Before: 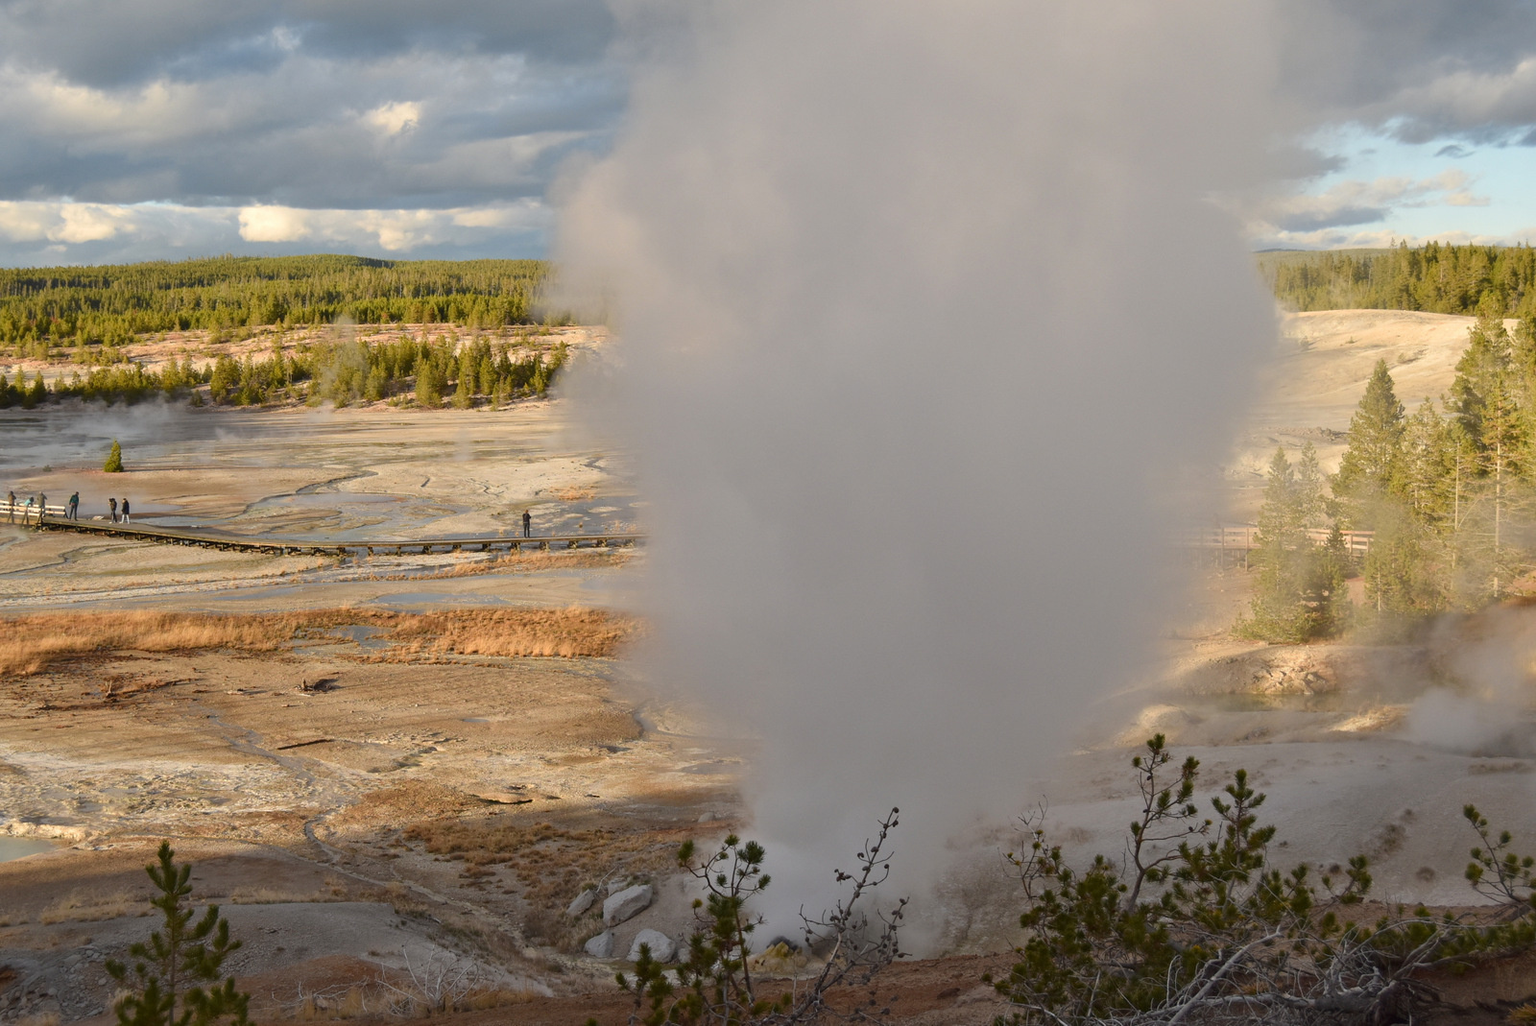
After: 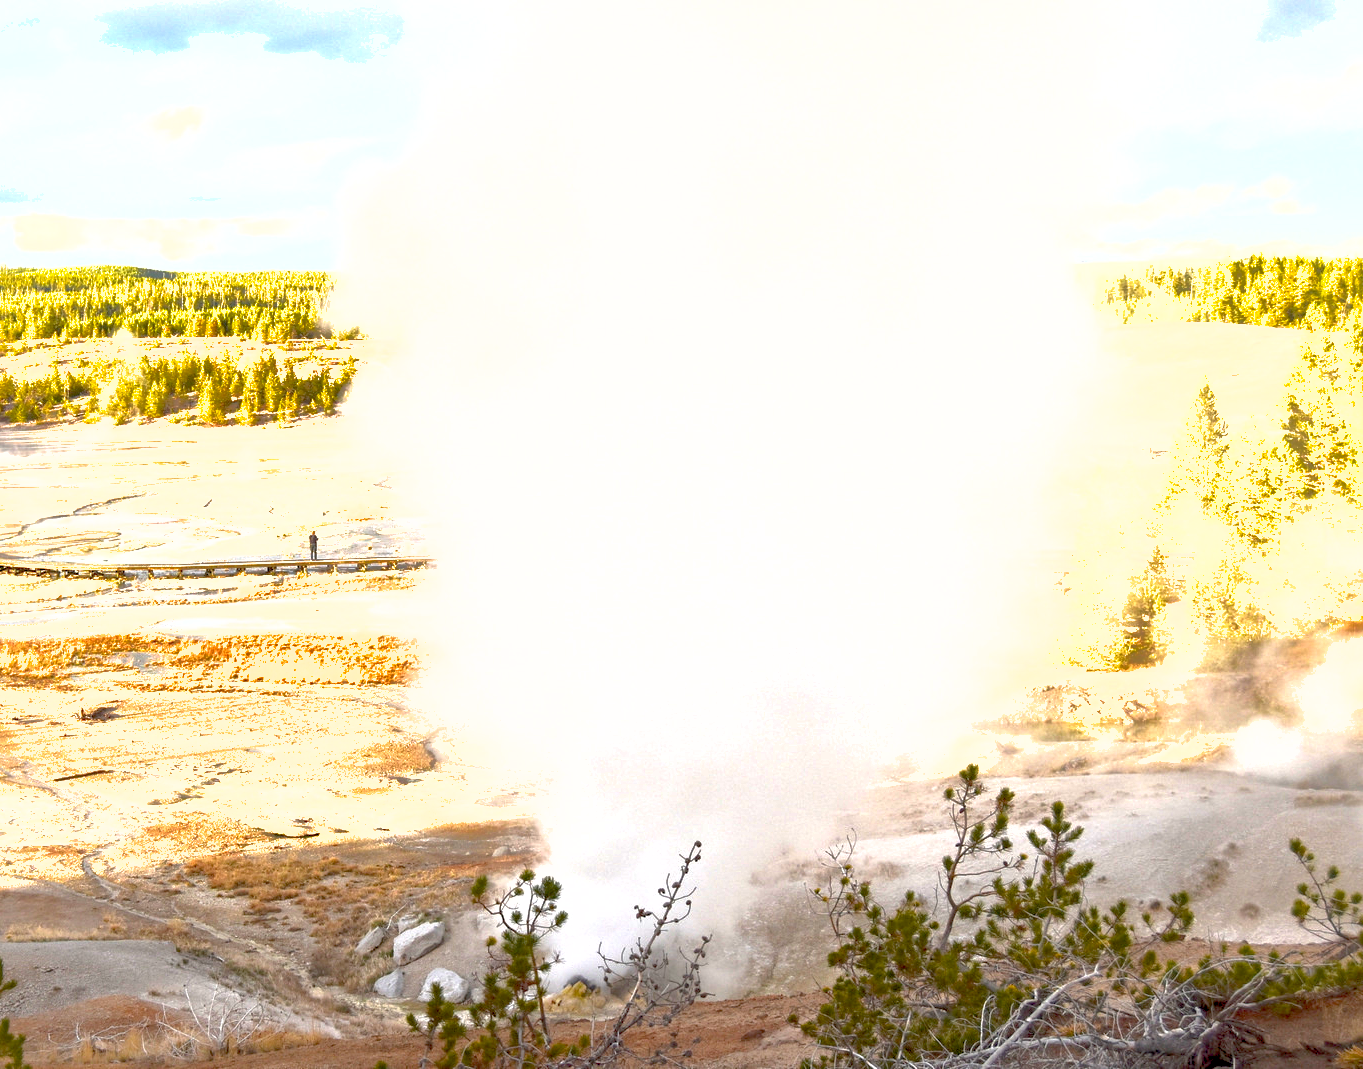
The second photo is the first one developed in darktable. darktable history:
tone equalizer: on, module defaults
crop and rotate: left 14.793%
shadows and highlights: on, module defaults
exposure: black level correction 0.005, exposure 2.071 EV, compensate highlight preservation false
